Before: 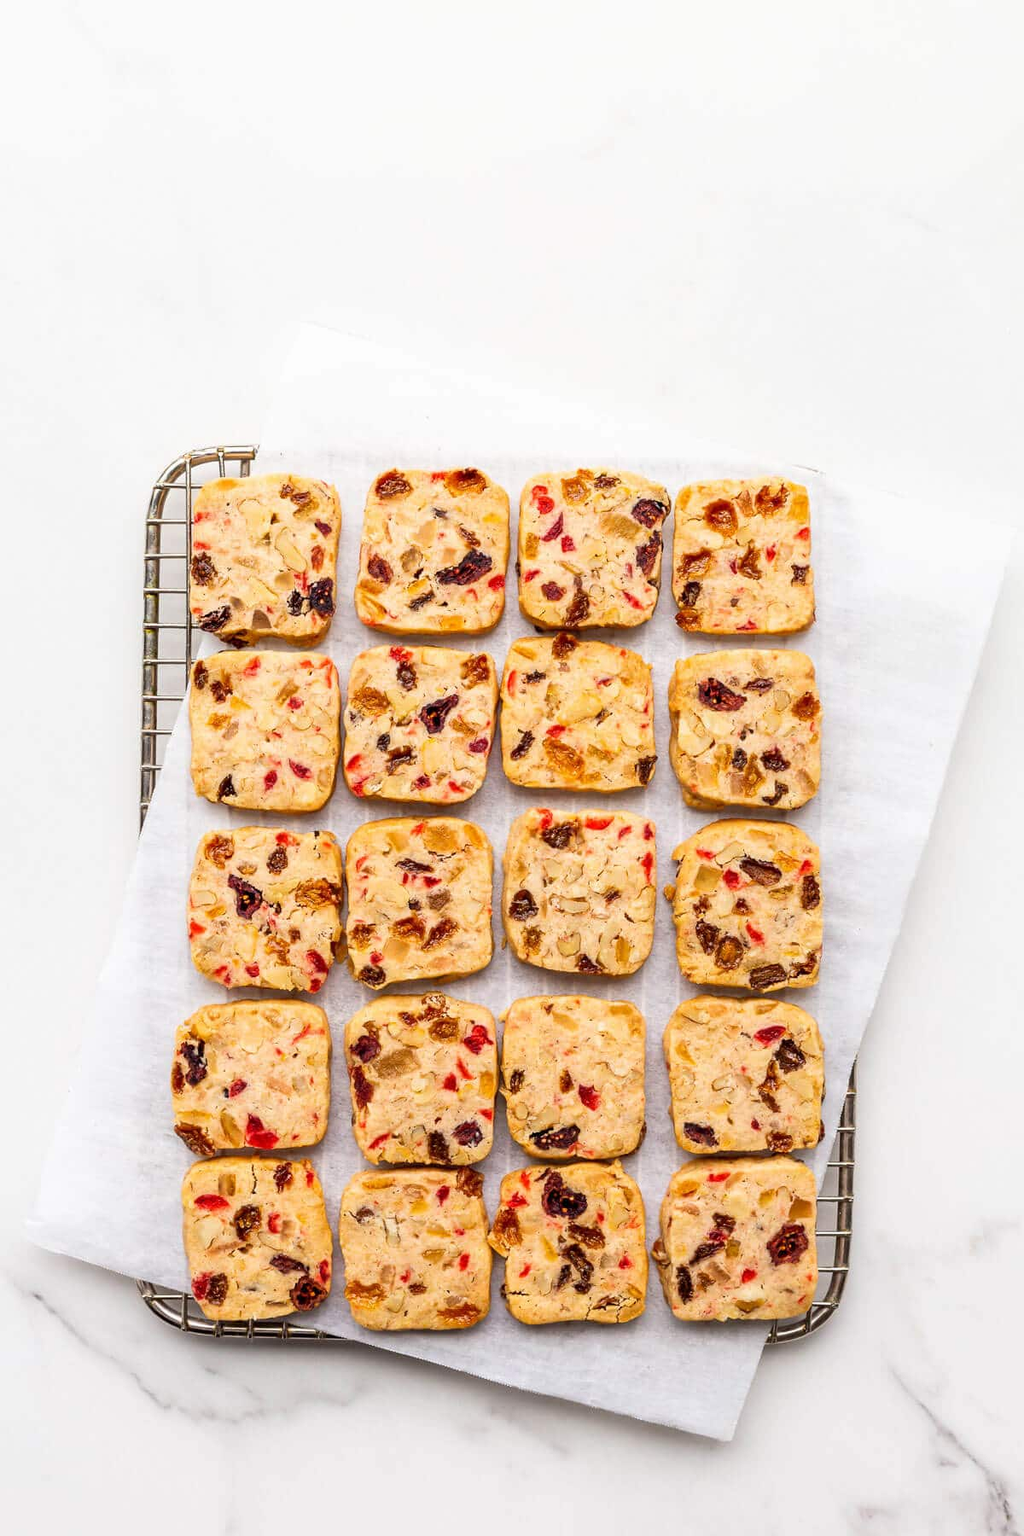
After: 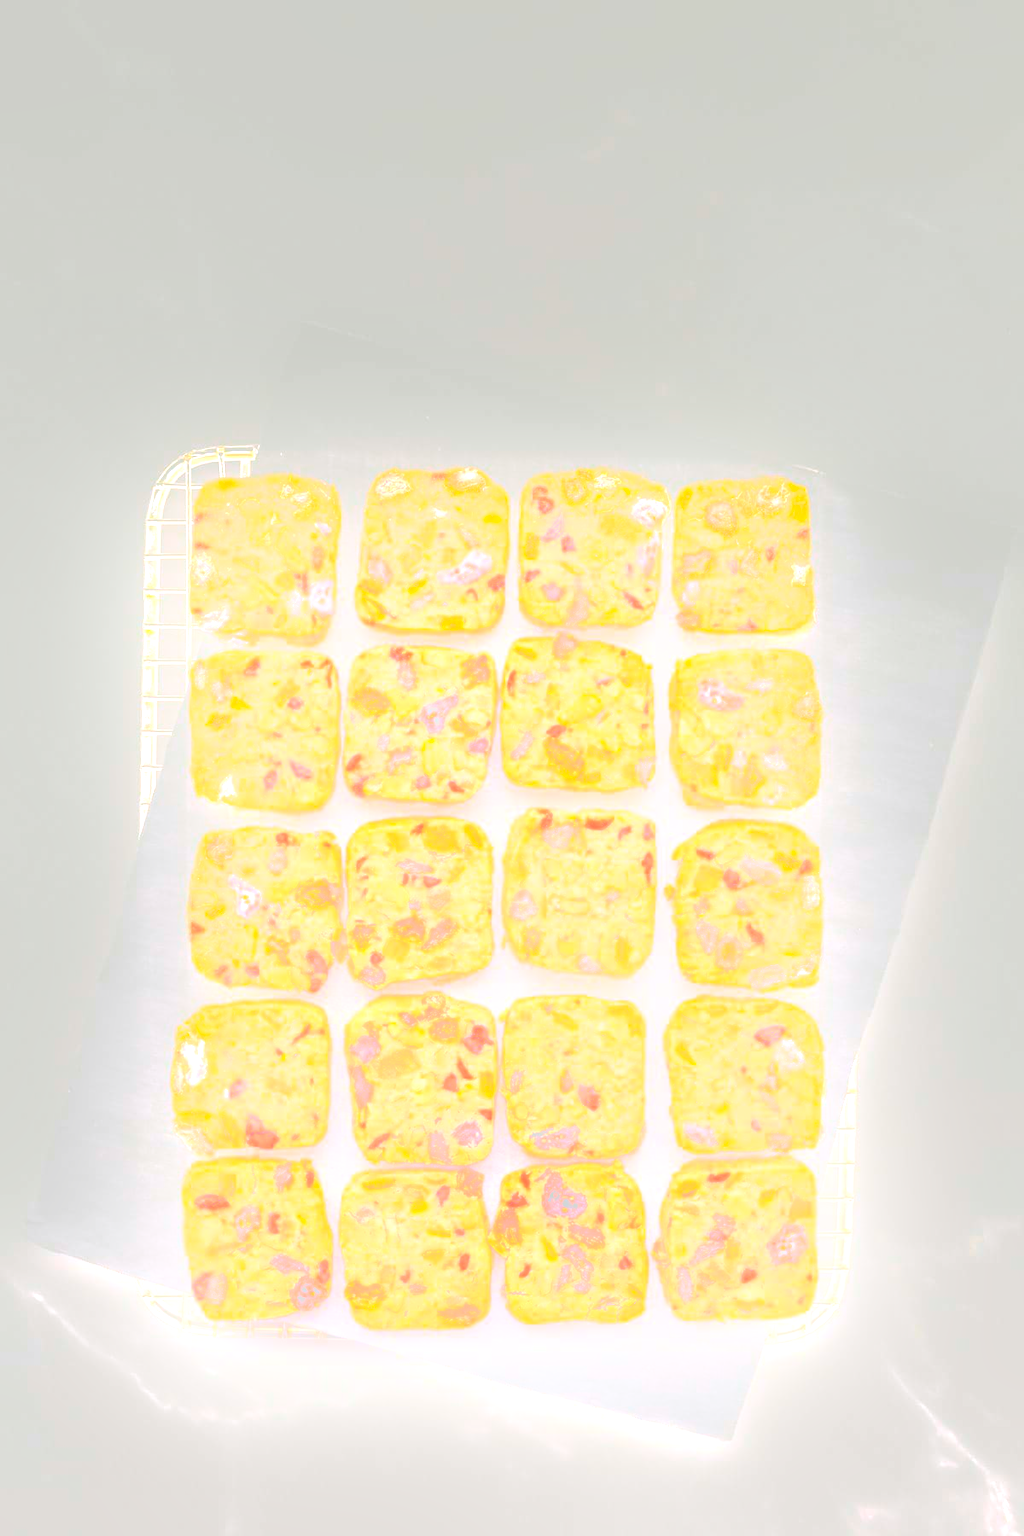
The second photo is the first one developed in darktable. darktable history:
bloom: threshold 82.5%, strength 16.25%
color balance: gamma [0.9, 0.988, 0.975, 1.025], gain [1.05, 1, 1, 1]
exposure: black level correction 0, exposure 1 EV, compensate exposure bias true, compensate highlight preservation false
